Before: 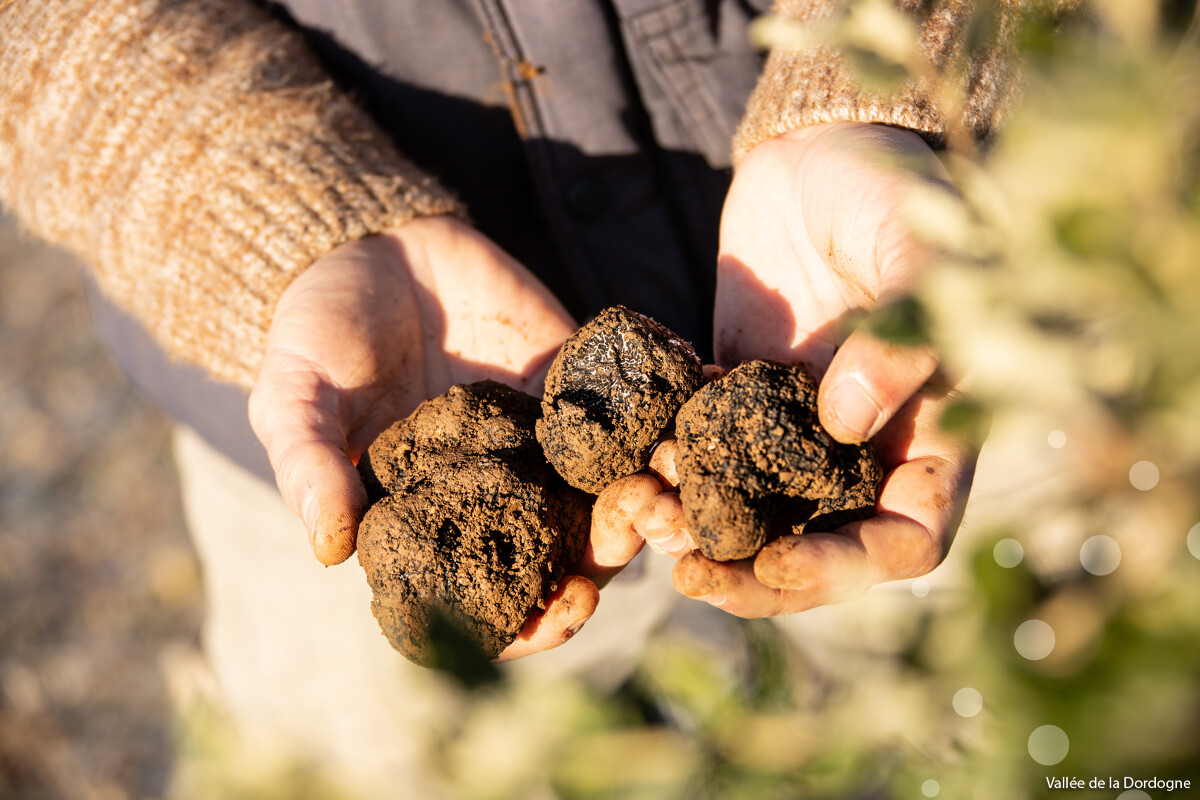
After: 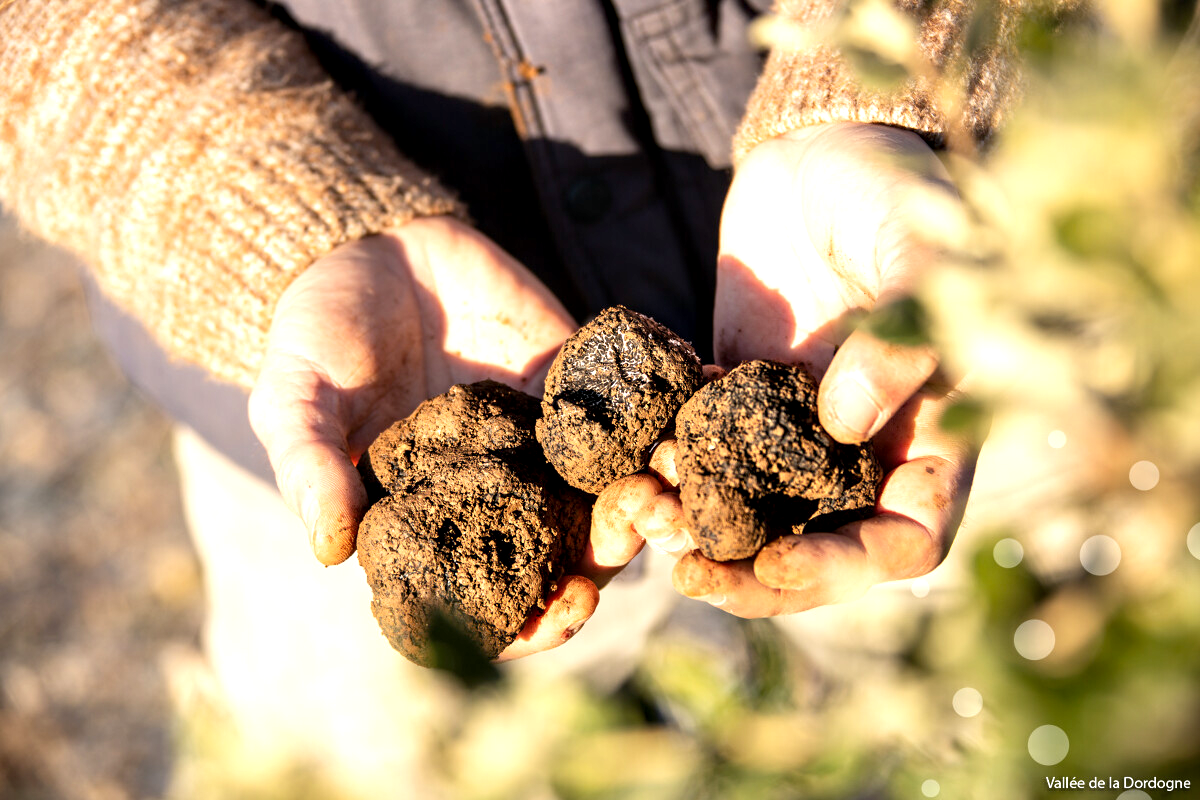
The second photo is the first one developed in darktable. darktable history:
exposure: black level correction 0.001, exposure 0.498 EV, compensate highlight preservation false
contrast equalizer: y [[0.6 ×6], [0.55 ×6], [0 ×6], [0 ×6], [0 ×6]], mix 0.202
